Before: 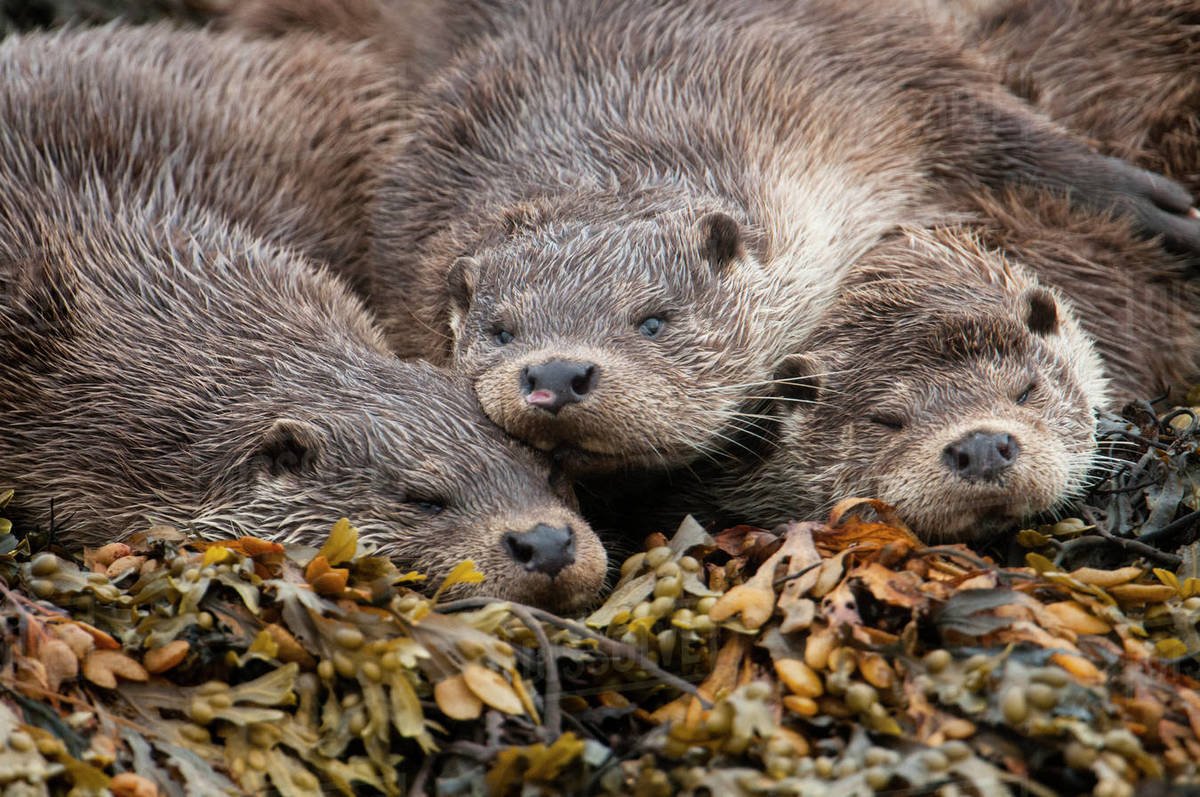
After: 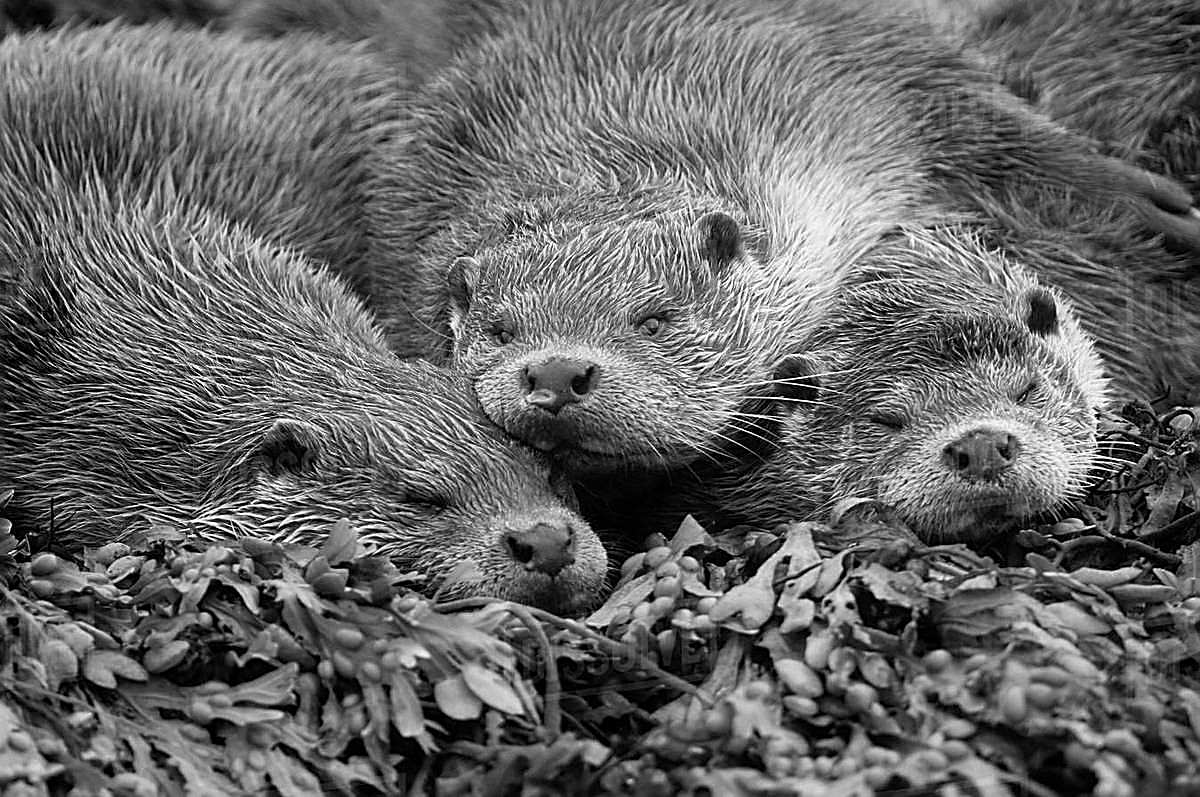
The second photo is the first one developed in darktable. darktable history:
sharpen: radius 1.685, amount 1.294
monochrome: a 16.01, b -2.65, highlights 0.52
